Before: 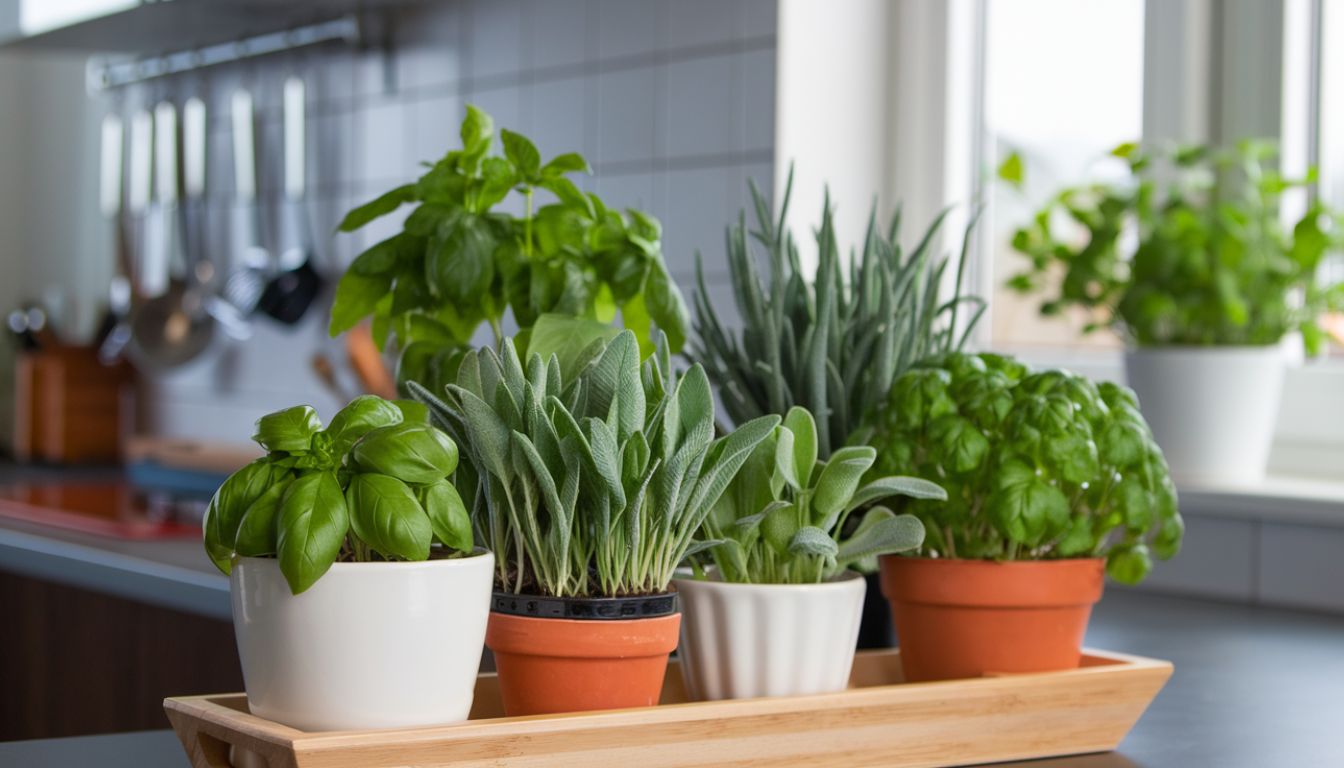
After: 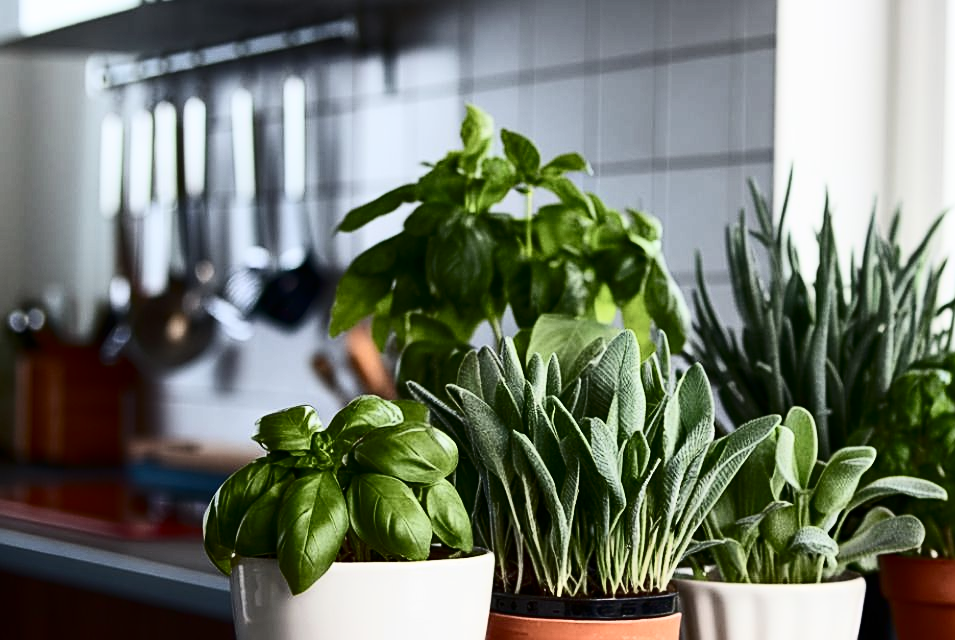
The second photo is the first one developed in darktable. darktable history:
contrast brightness saturation: contrast 0.5, saturation -0.1
crop: right 28.885%, bottom 16.626%
sharpen: on, module defaults
